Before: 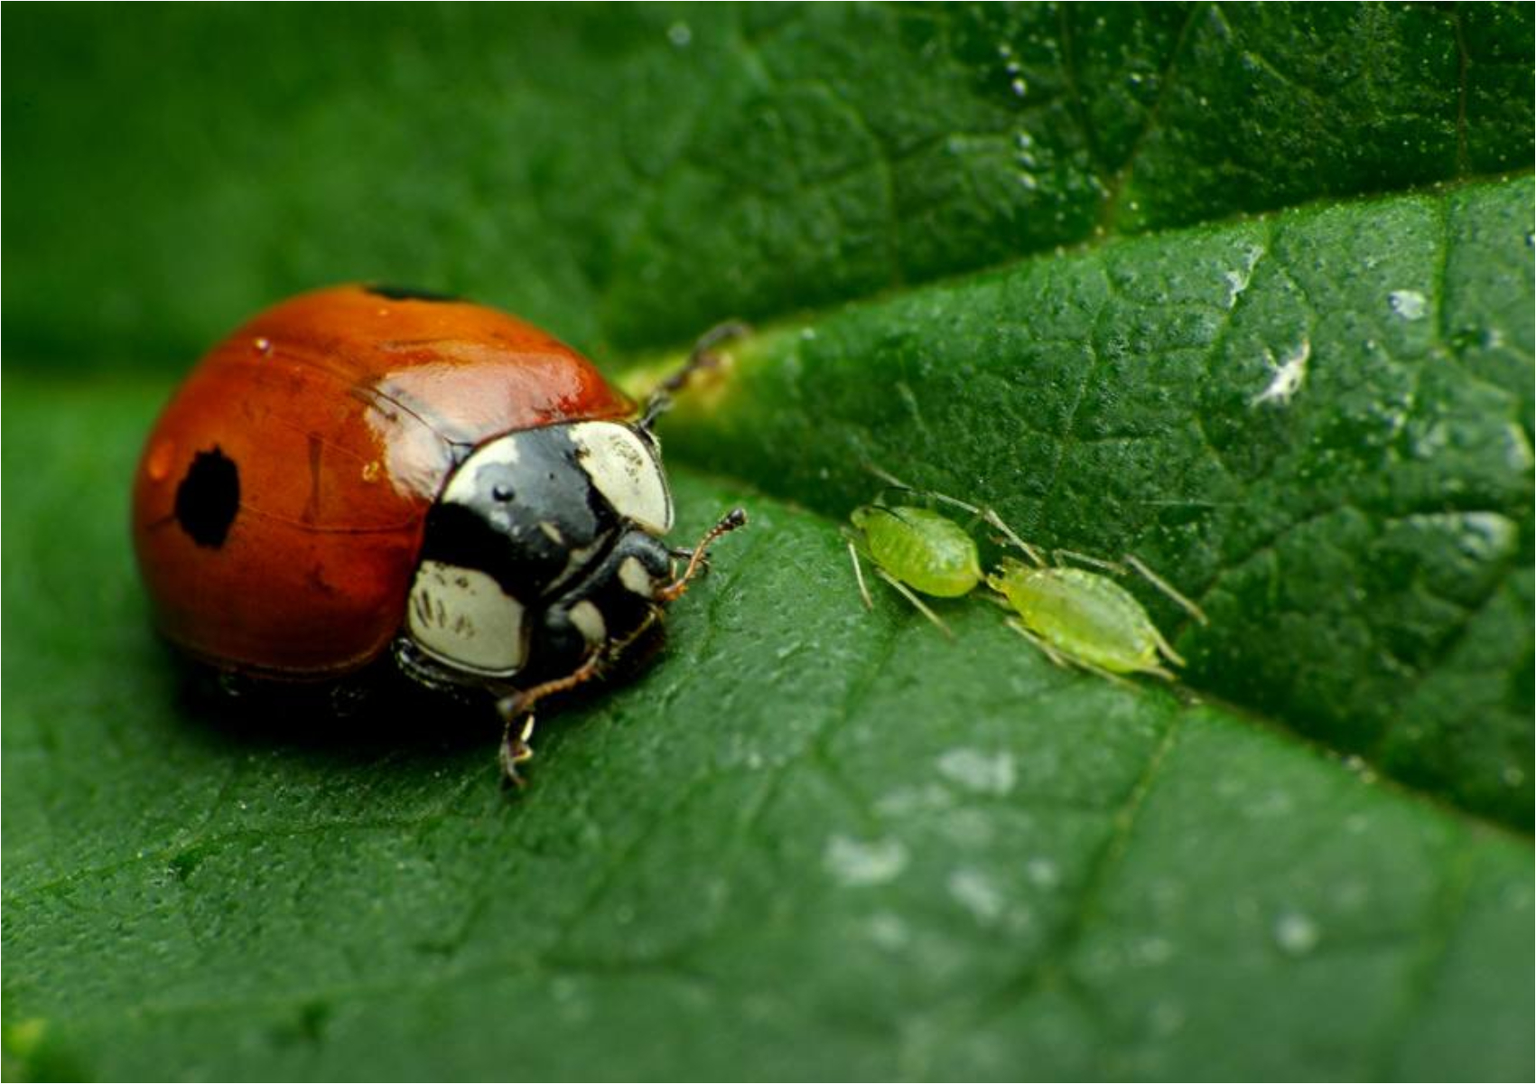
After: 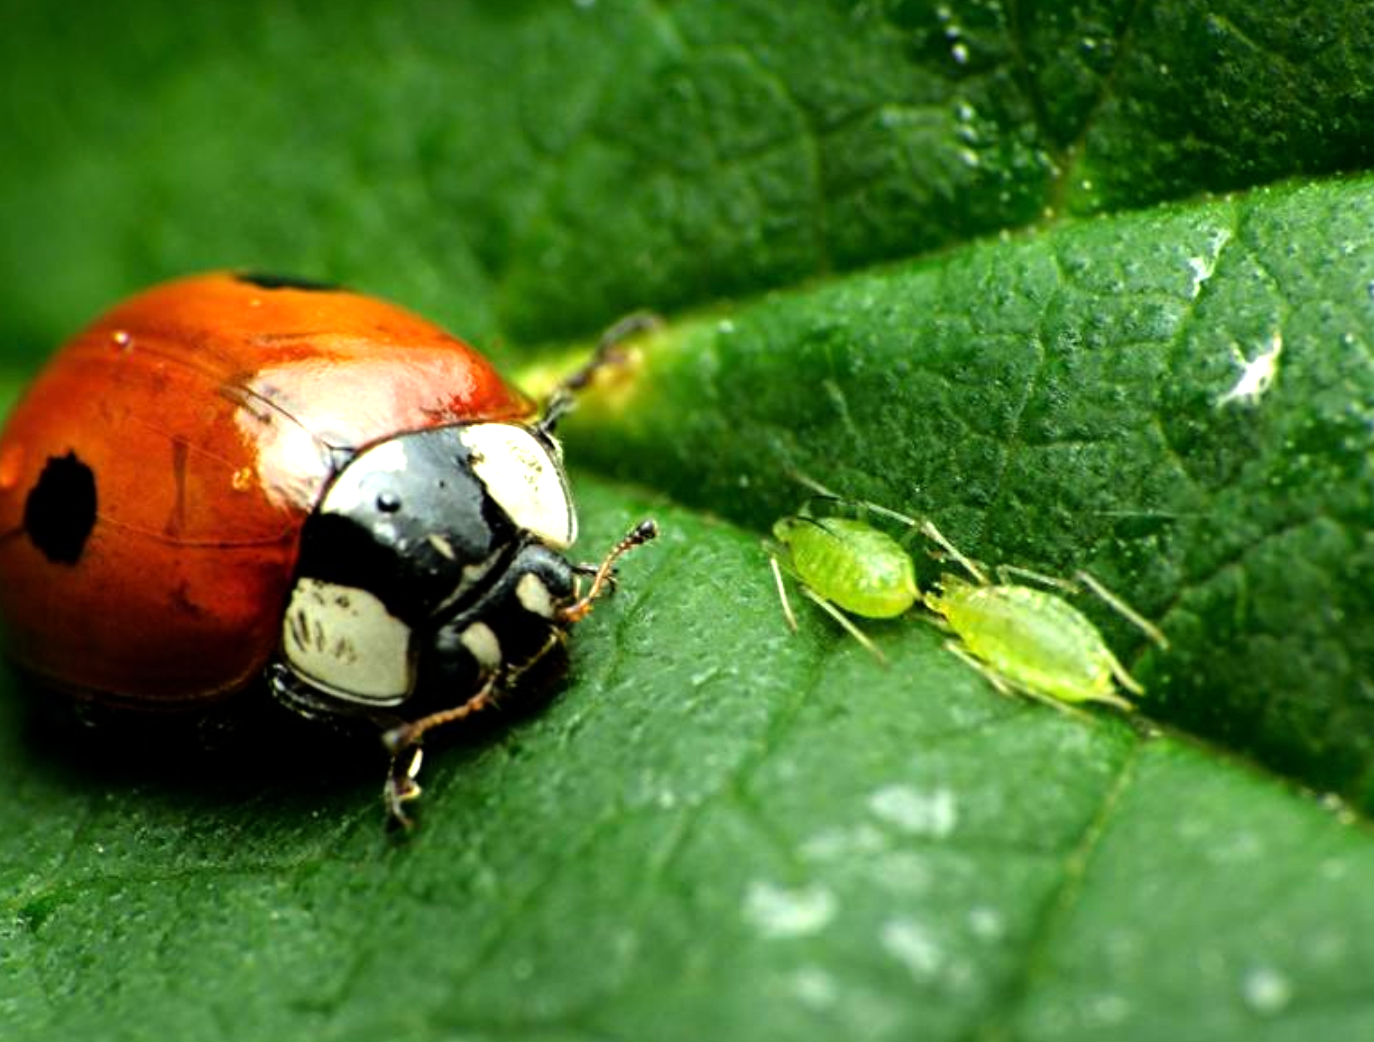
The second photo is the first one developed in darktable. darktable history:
tone equalizer: -8 EV -1.07 EV, -7 EV -0.994 EV, -6 EV -0.845 EV, -5 EV -0.572 EV, -3 EV 0.607 EV, -2 EV 0.879 EV, -1 EV 1.01 EV, +0 EV 1.07 EV
crop: left 9.954%, top 3.608%, right 9.24%, bottom 9.499%
